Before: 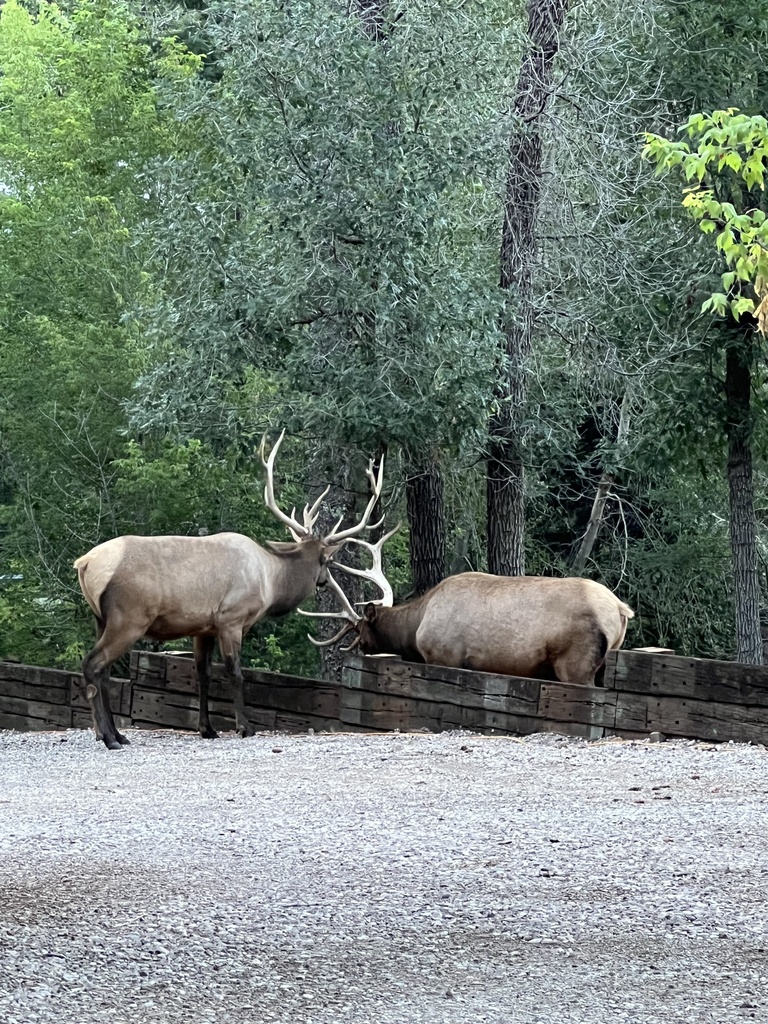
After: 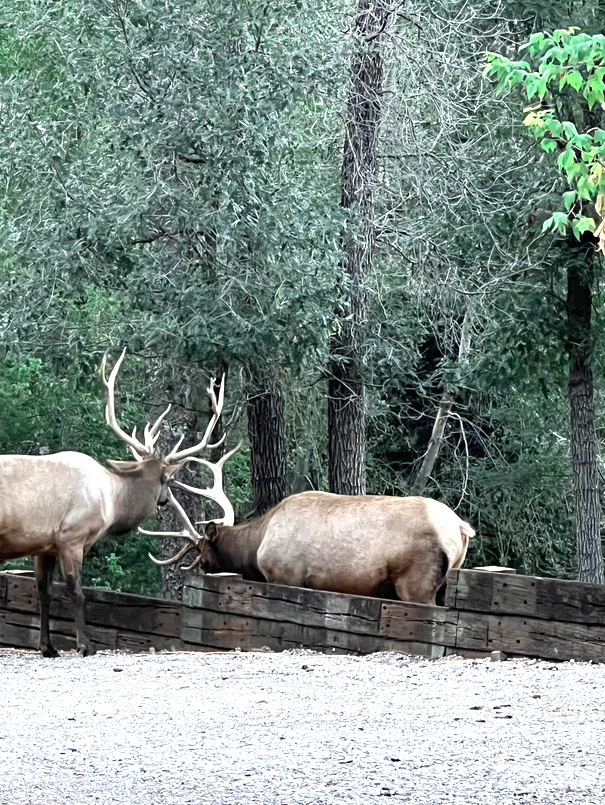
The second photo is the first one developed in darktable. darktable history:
crop and rotate: left 20.74%, top 7.912%, right 0.375%, bottom 13.378%
color zones: curves: ch0 [(0, 0.5) (0.125, 0.4) (0.25, 0.5) (0.375, 0.4) (0.5, 0.4) (0.625, 0.35) (0.75, 0.35) (0.875, 0.5)]; ch1 [(0, 0.35) (0.125, 0.45) (0.25, 0.35) (0.375, 0.35) (0.5, 0.35) (0.625, 0.35) (0.75, 0.45) (0.875, 0.35)]; ch2 [(0, 0.6) (0.125, 0.5) (0.25, 0.5) (0.375, 0.6) (0.5, 0.6) (0.625, 0.5) (0.75, 0.5) (0.875, 0.5)]
exposure: exposure 0.785 EV, compensate highlight preservation false
